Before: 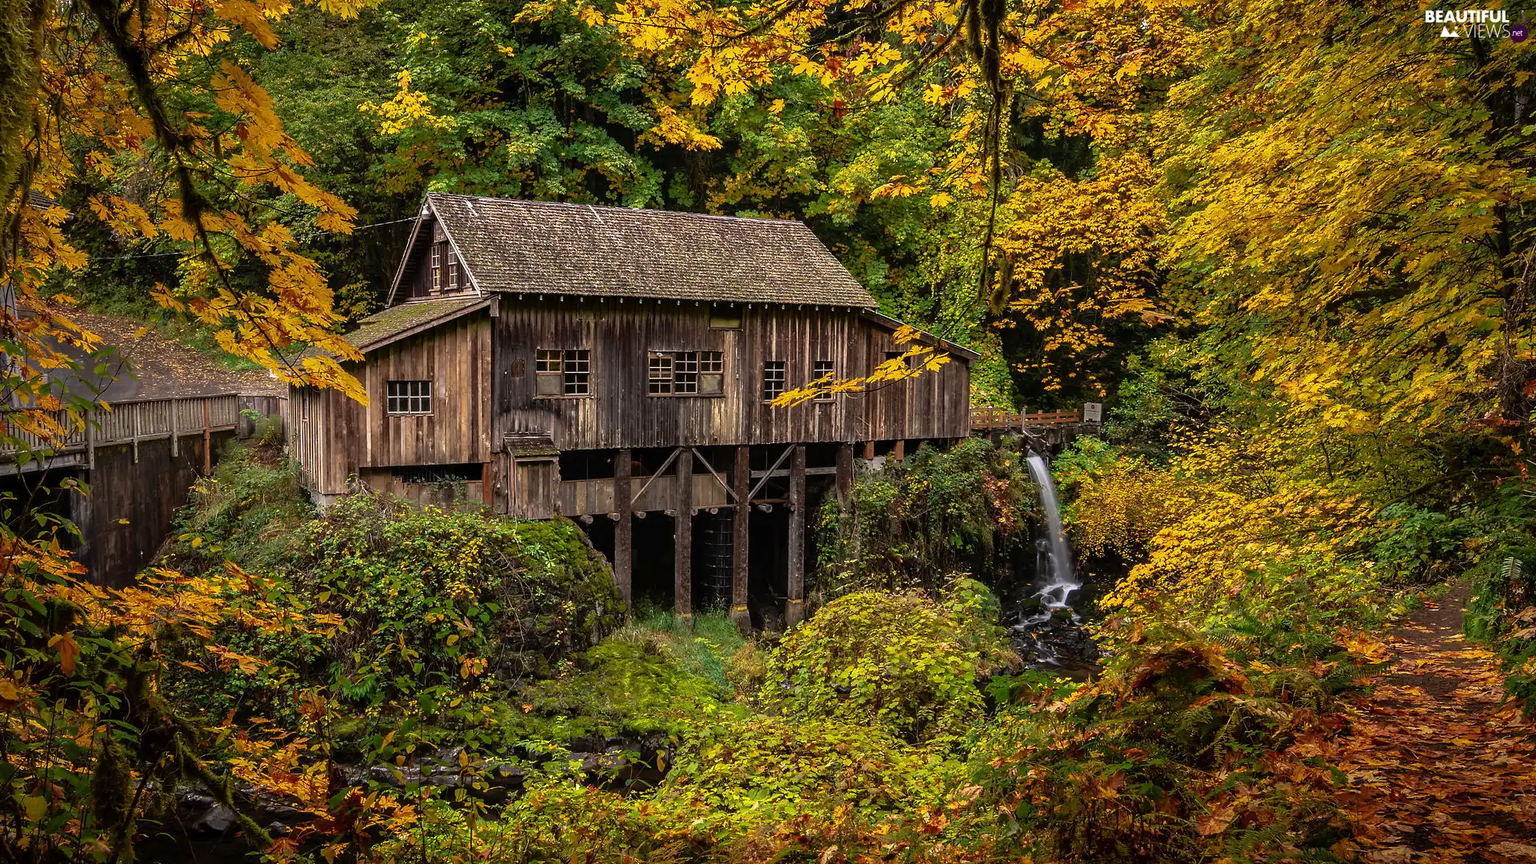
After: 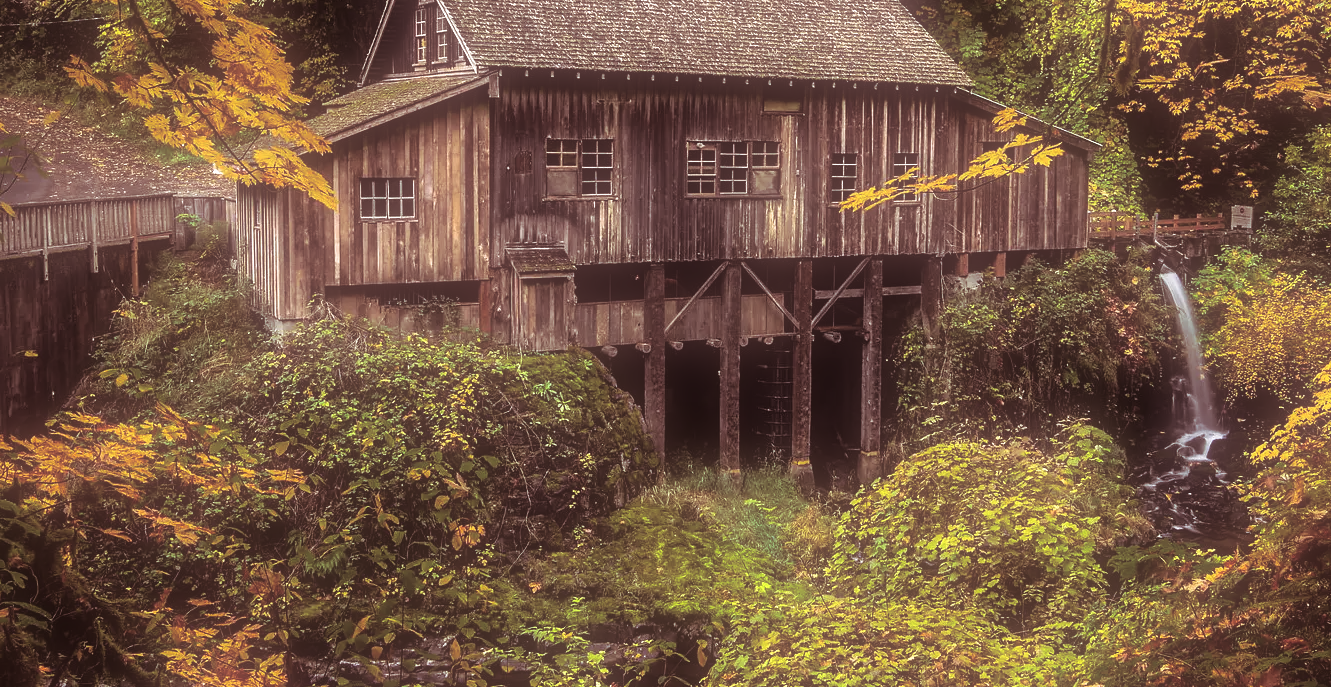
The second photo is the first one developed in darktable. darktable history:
crop: left 6.488%, top 27.668%, right 24.183%, bottom 8.656%
exposure: black level correction 0, exposure 0.5 EV, compensate highlight preservation false
split-toning: shadows › saturation 0.41, highlights › saturation 0, compress 33.55%
soften: size 60.24%, saturation 65.46%, brightness 0.506 EV, mix 25.7%
